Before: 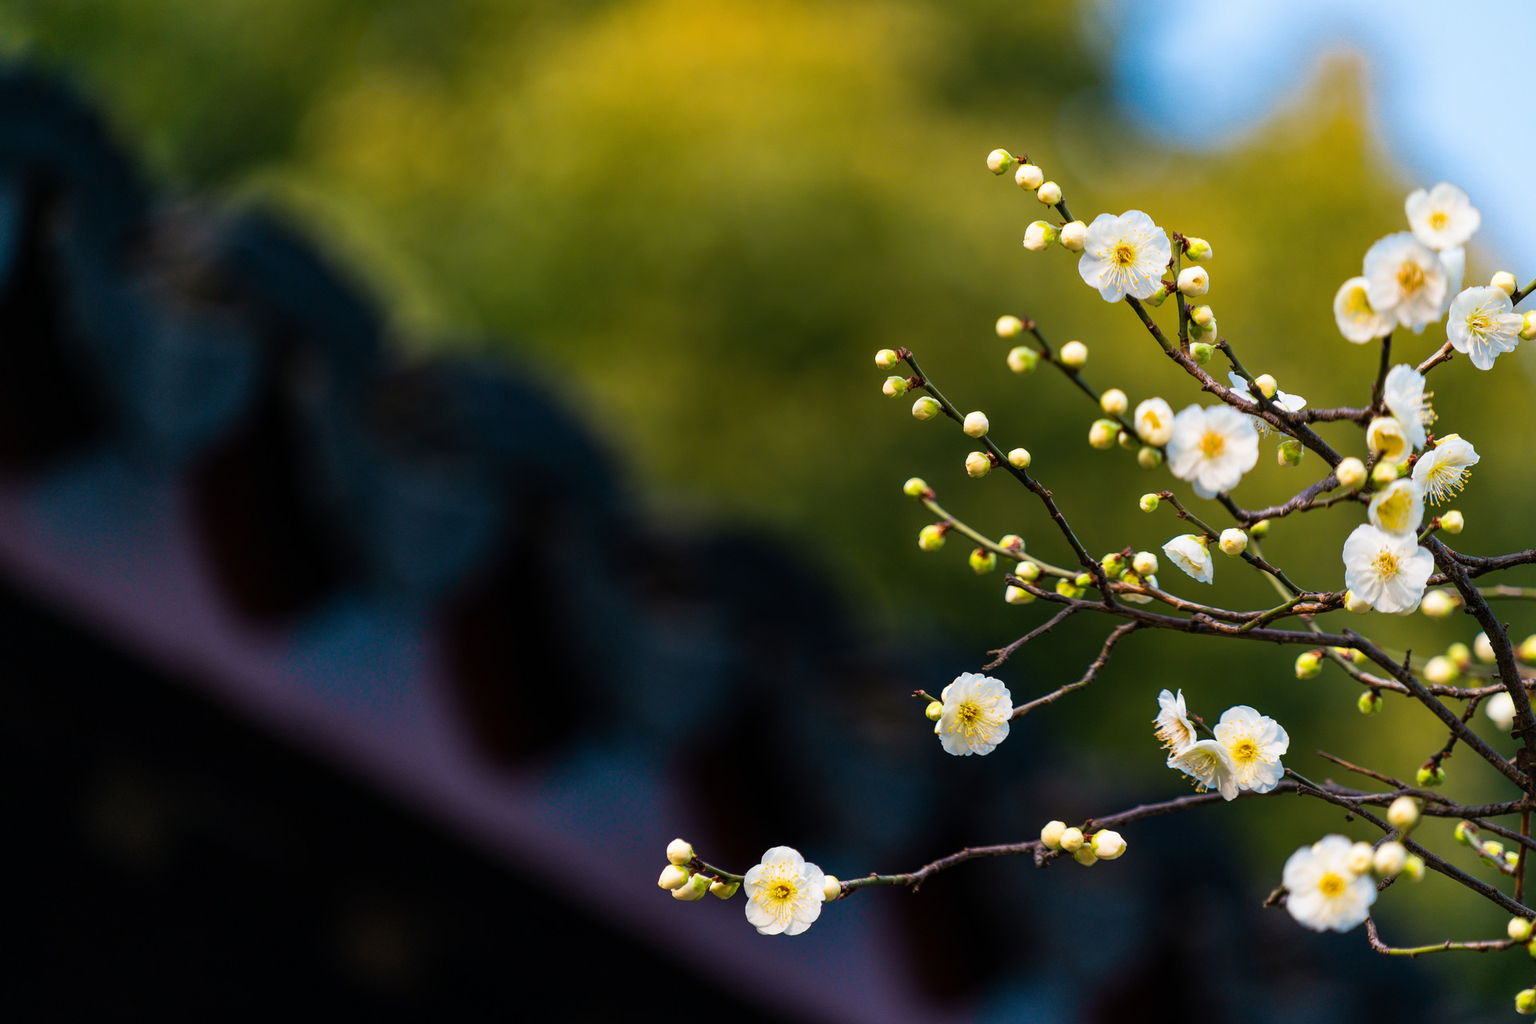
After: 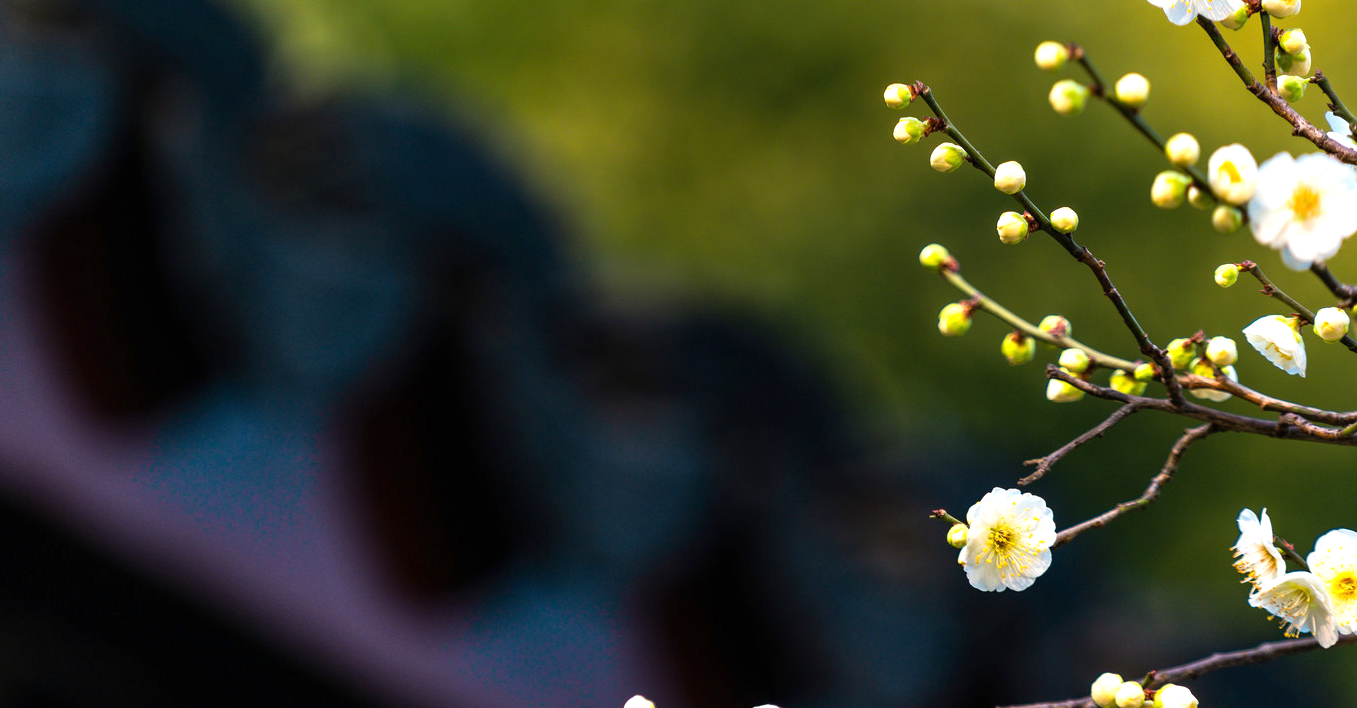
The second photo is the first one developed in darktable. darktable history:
tone equalizer: edges refinement/feathering 500, mask exposure compensation -1.57 EV, preserve details no
exposure: exposure 0.607 EV, compensate exposure bias true, compensate highlight preservation false
crop: left 10.982%, top 27.626%, right 18.289%, bottom 16.99%
